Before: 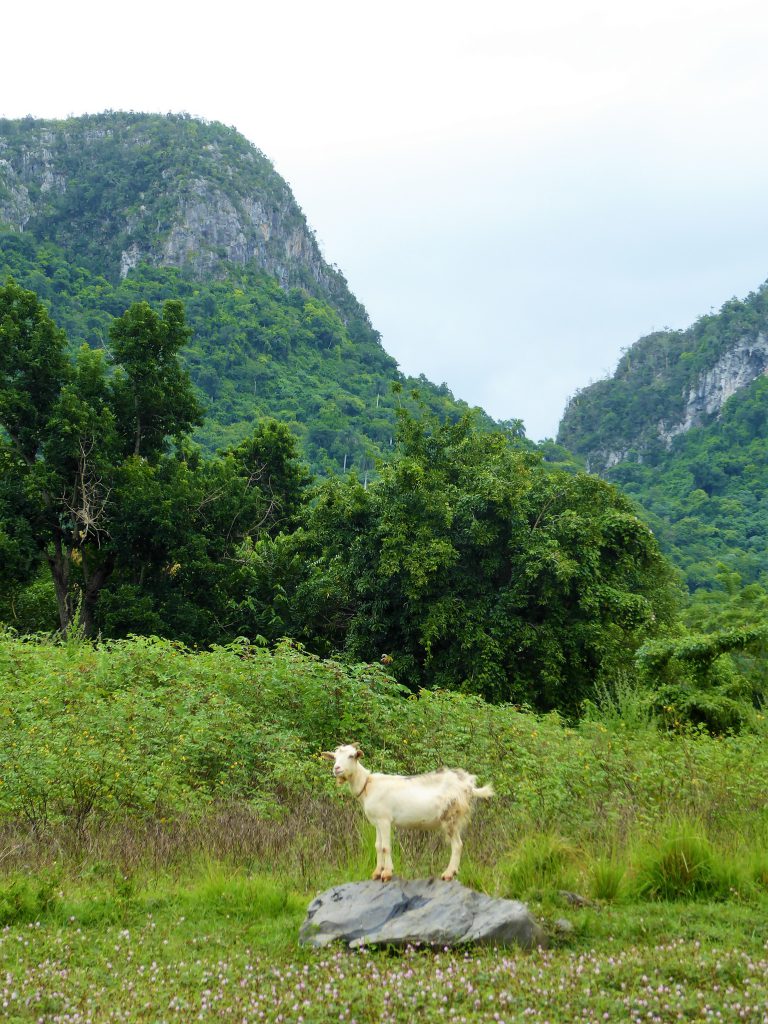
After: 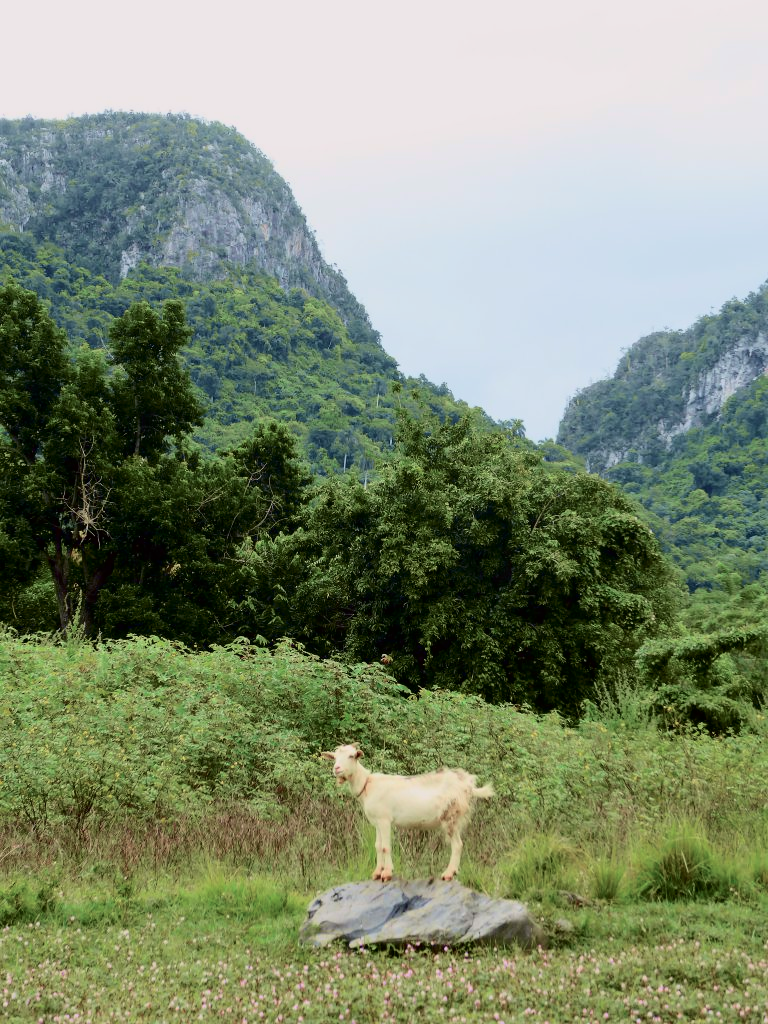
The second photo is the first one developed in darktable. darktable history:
tone curve: curves: ch0 [(0, 0) (0.049, 0.01) (0.154, 0.081) (0.491, 0.519) (0.748, 0.765) (1, 0.919)]; ch1 [(0, 0) (0.172, 0.123) (0.317, 0.272) (0.401, 0.422) (0.489, 0.496) (0.531, 0.557) (0.615, 0.612) (0.741, 0.783) (1, 1)]; ch2 [(0, 0) (0.411, 0.424) (0.483, 0.478) (0.544, 0.56) (0.686, 0.638) (1, 1)], color space Lab, independent channels, preserve colors none
